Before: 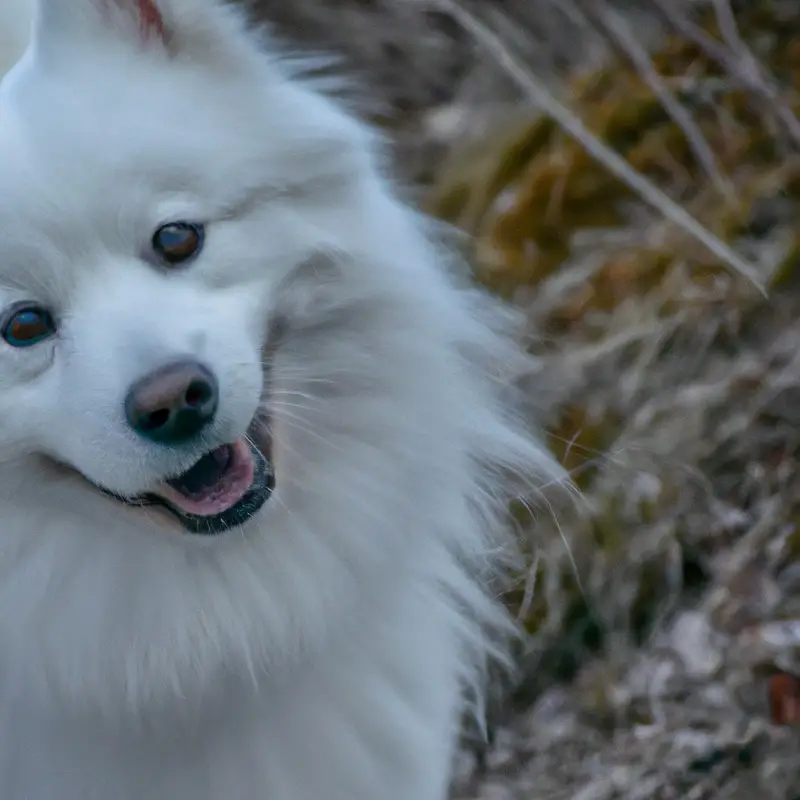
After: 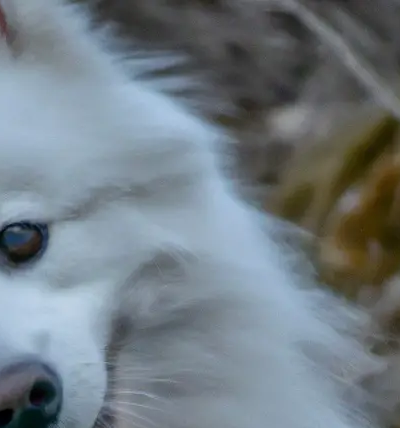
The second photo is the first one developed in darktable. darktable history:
crop: left 19.556%, right 30.401%, bottom 46.458%
